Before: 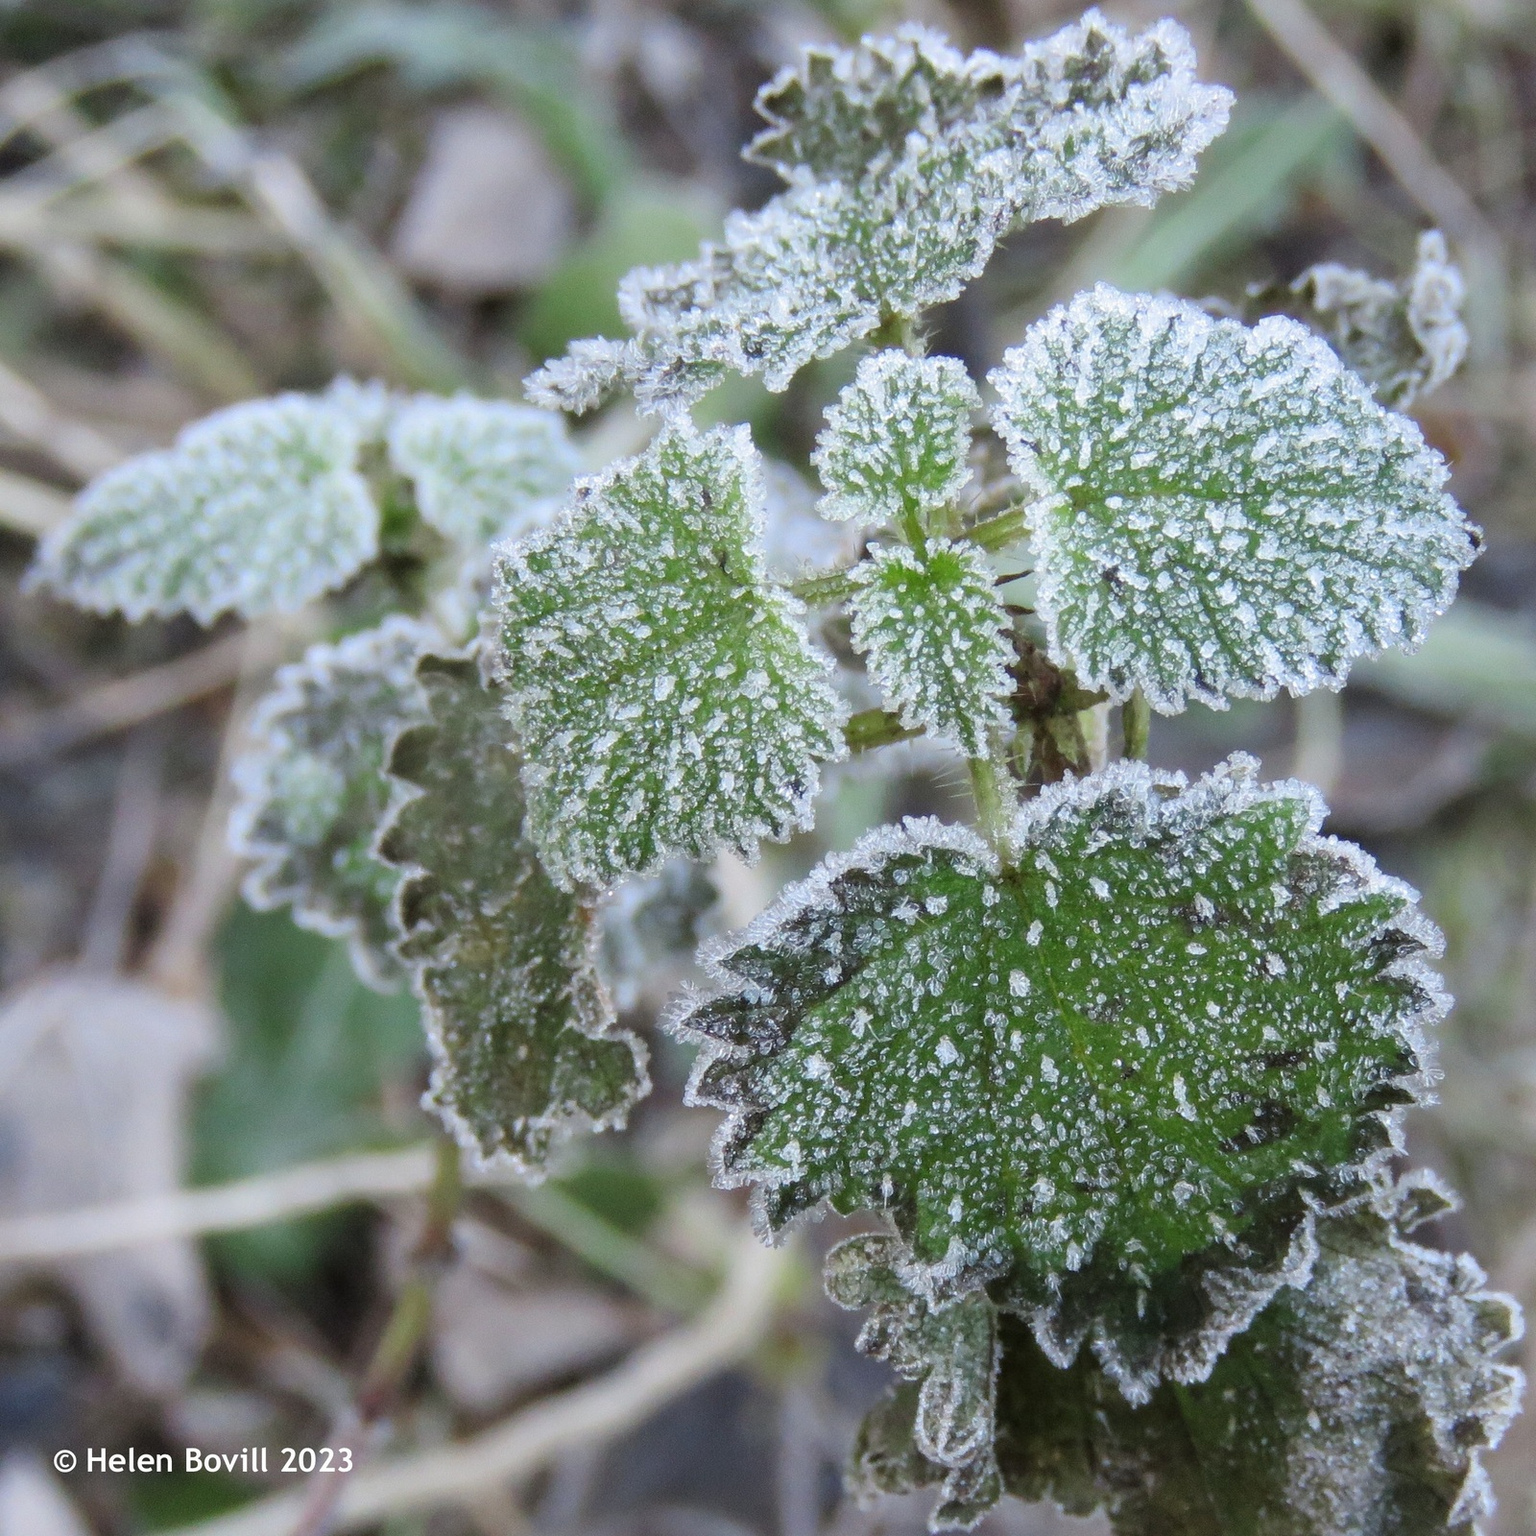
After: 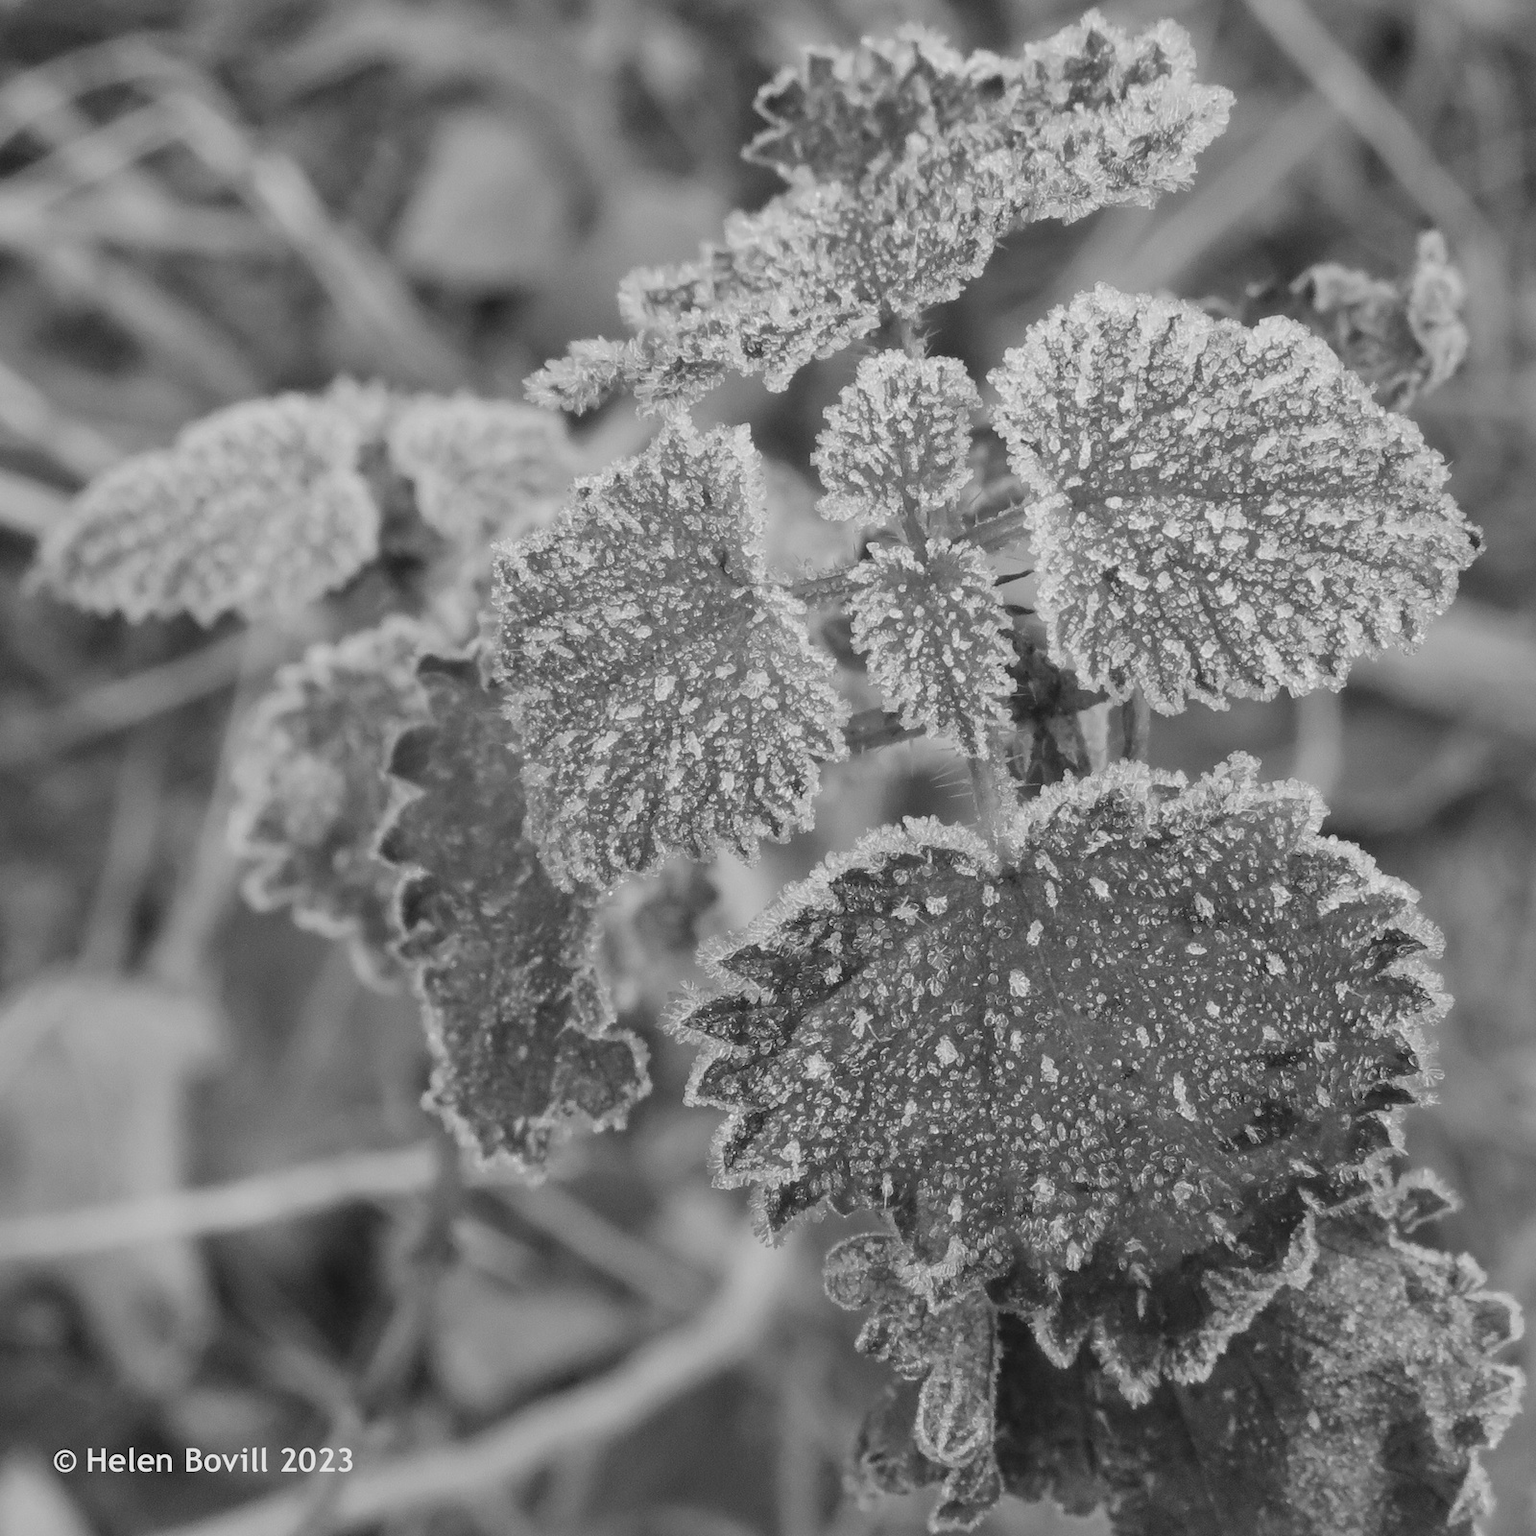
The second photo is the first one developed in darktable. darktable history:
contrast brightness saturation: contrast -0.1, saturation -0.1
shadows and highlights: shadows 52.42, soften with gaussian
monochrome: a -71.75, b 75.82
